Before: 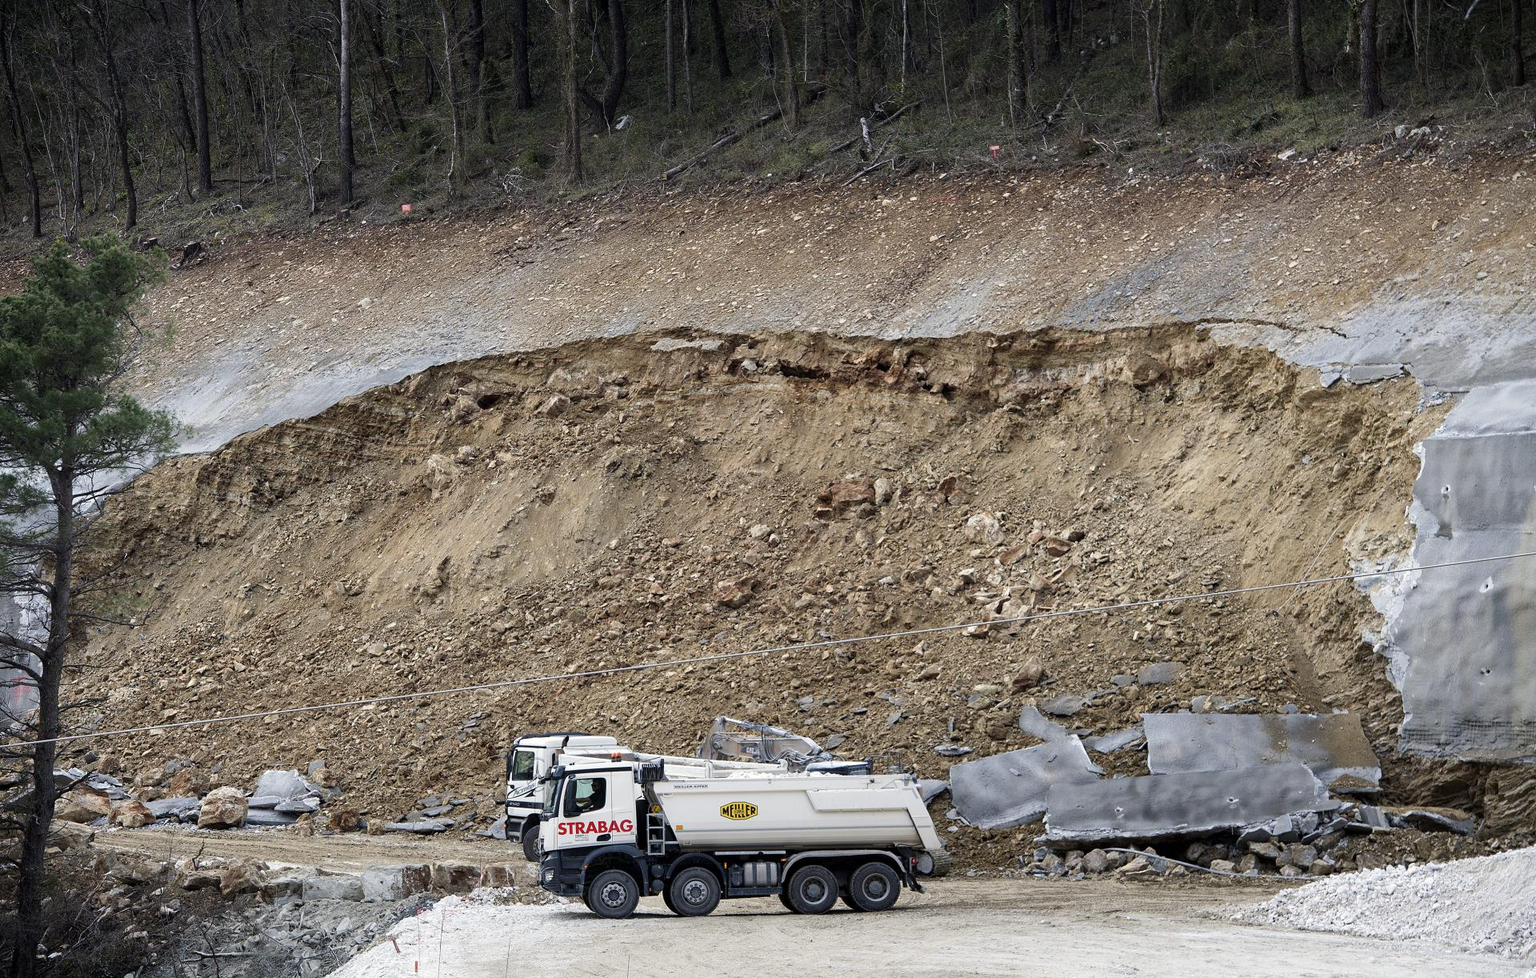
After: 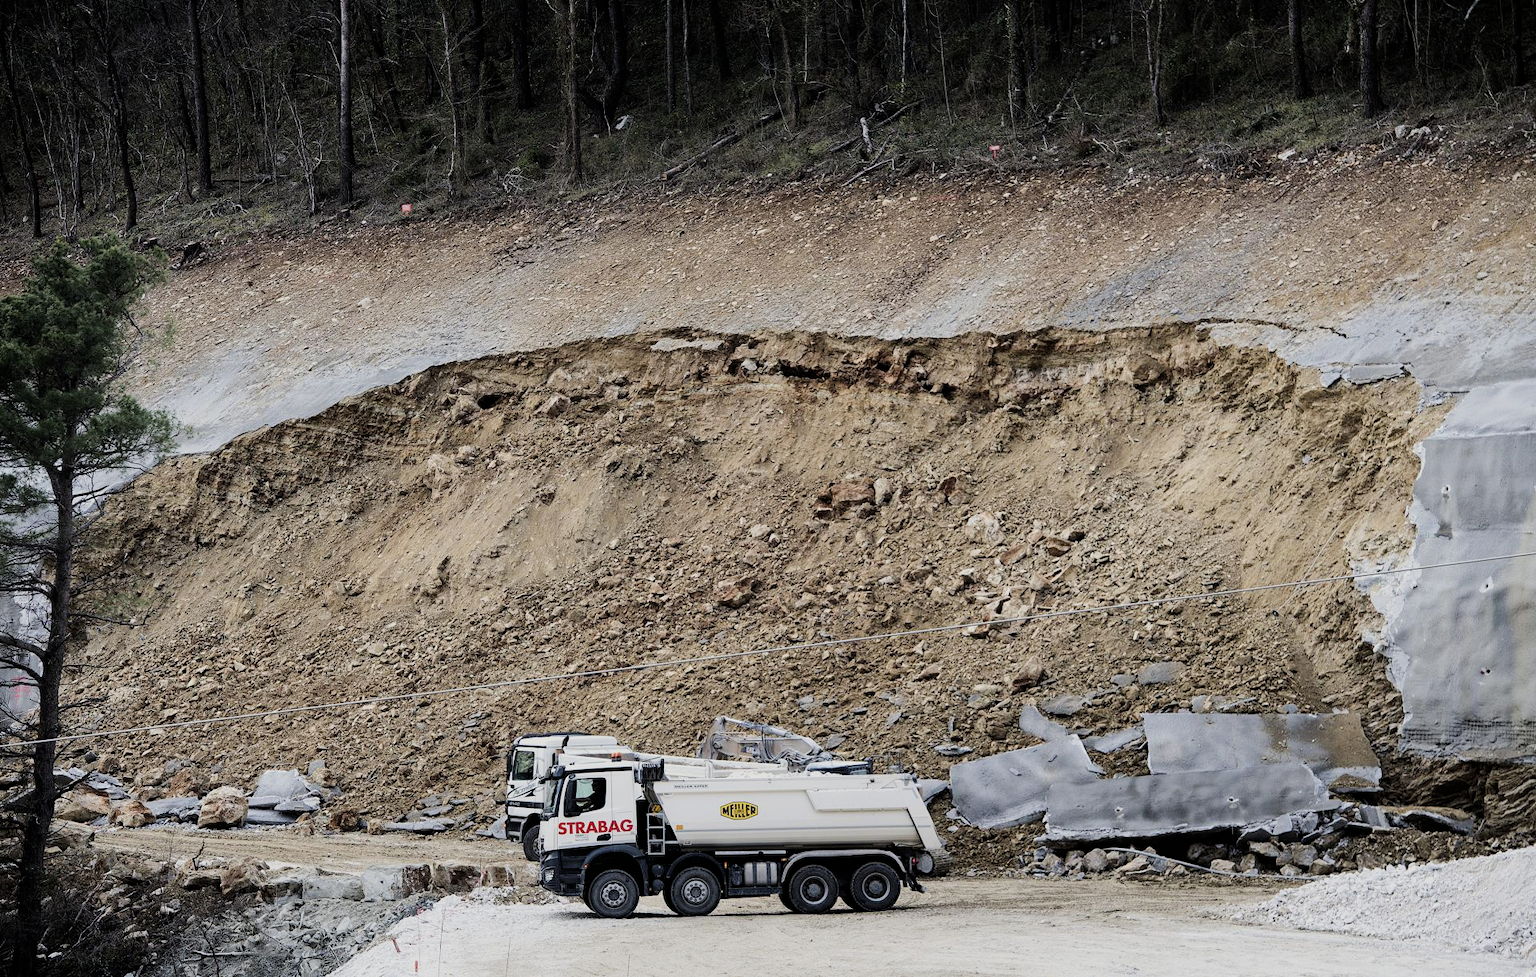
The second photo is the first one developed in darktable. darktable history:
tone equalizer: -8 EV -0.452 EV, -7 EV -0.407 EV, -6 EV -0.354 EV, -5 EV -0.237 EV, -3 EV 0.255 EV, -2 EV 0.349 EV, -1 EV 0.406 EV, +0 EV 0.423 EV, edges refinement/feathering 500, mask exposure compensation -1.57 EV, preserve details no
filmic rgb: black relative exposure -7.65 EV, white relative exposure 4.56 EV, hardness 3.61
